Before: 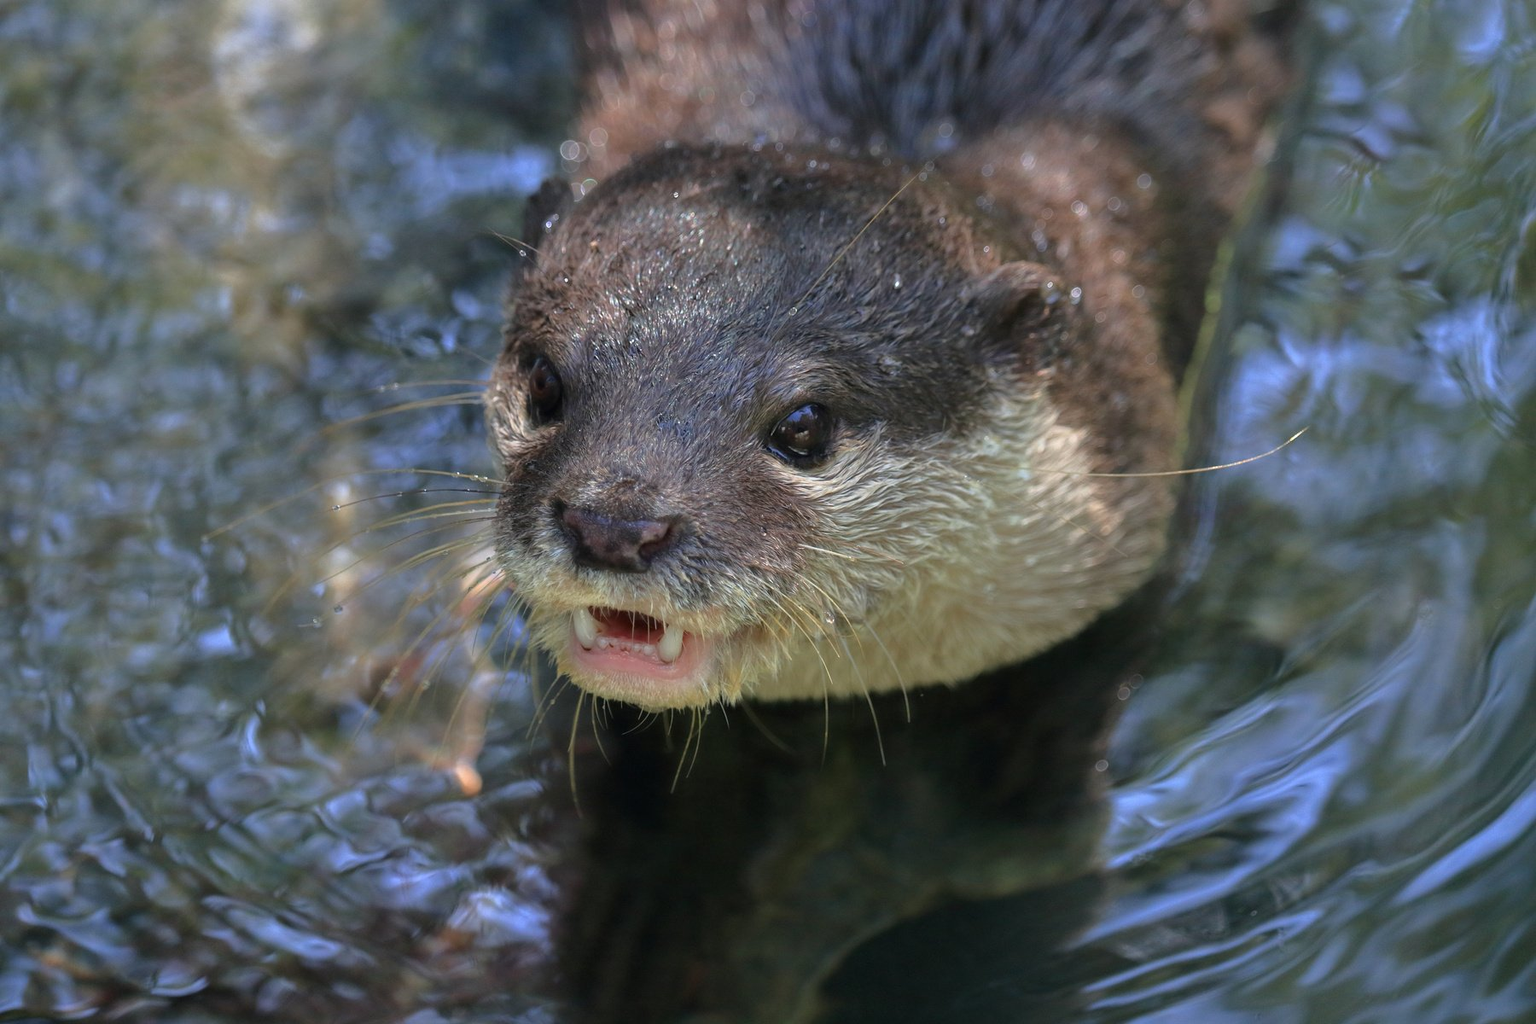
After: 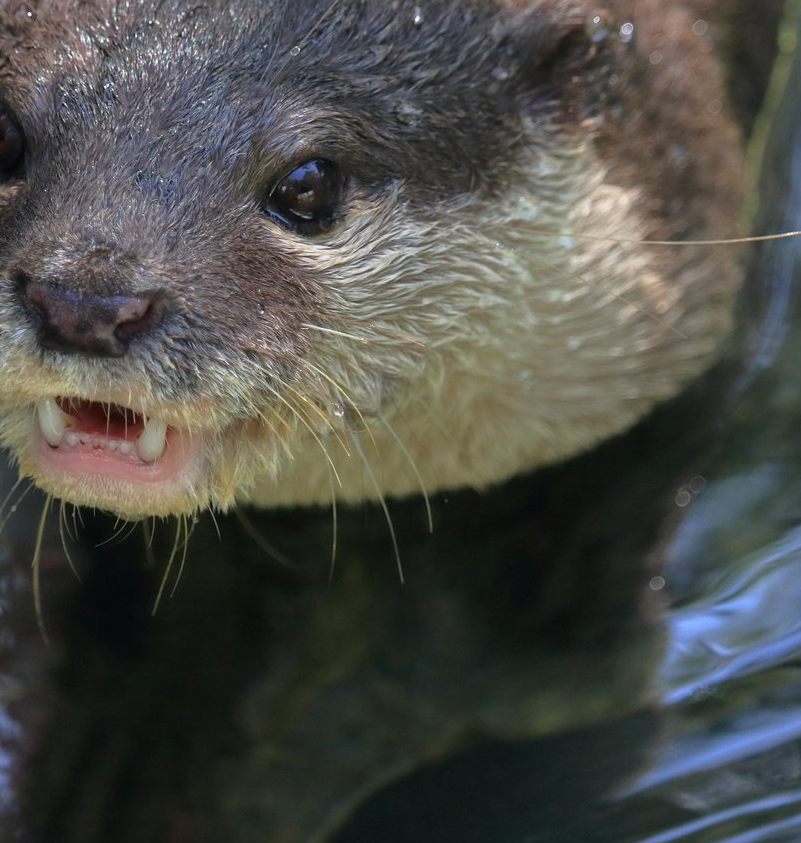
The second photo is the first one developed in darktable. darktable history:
crop: left 35.235%, top 26.242%, right 20.212%, bottom 3.459%
